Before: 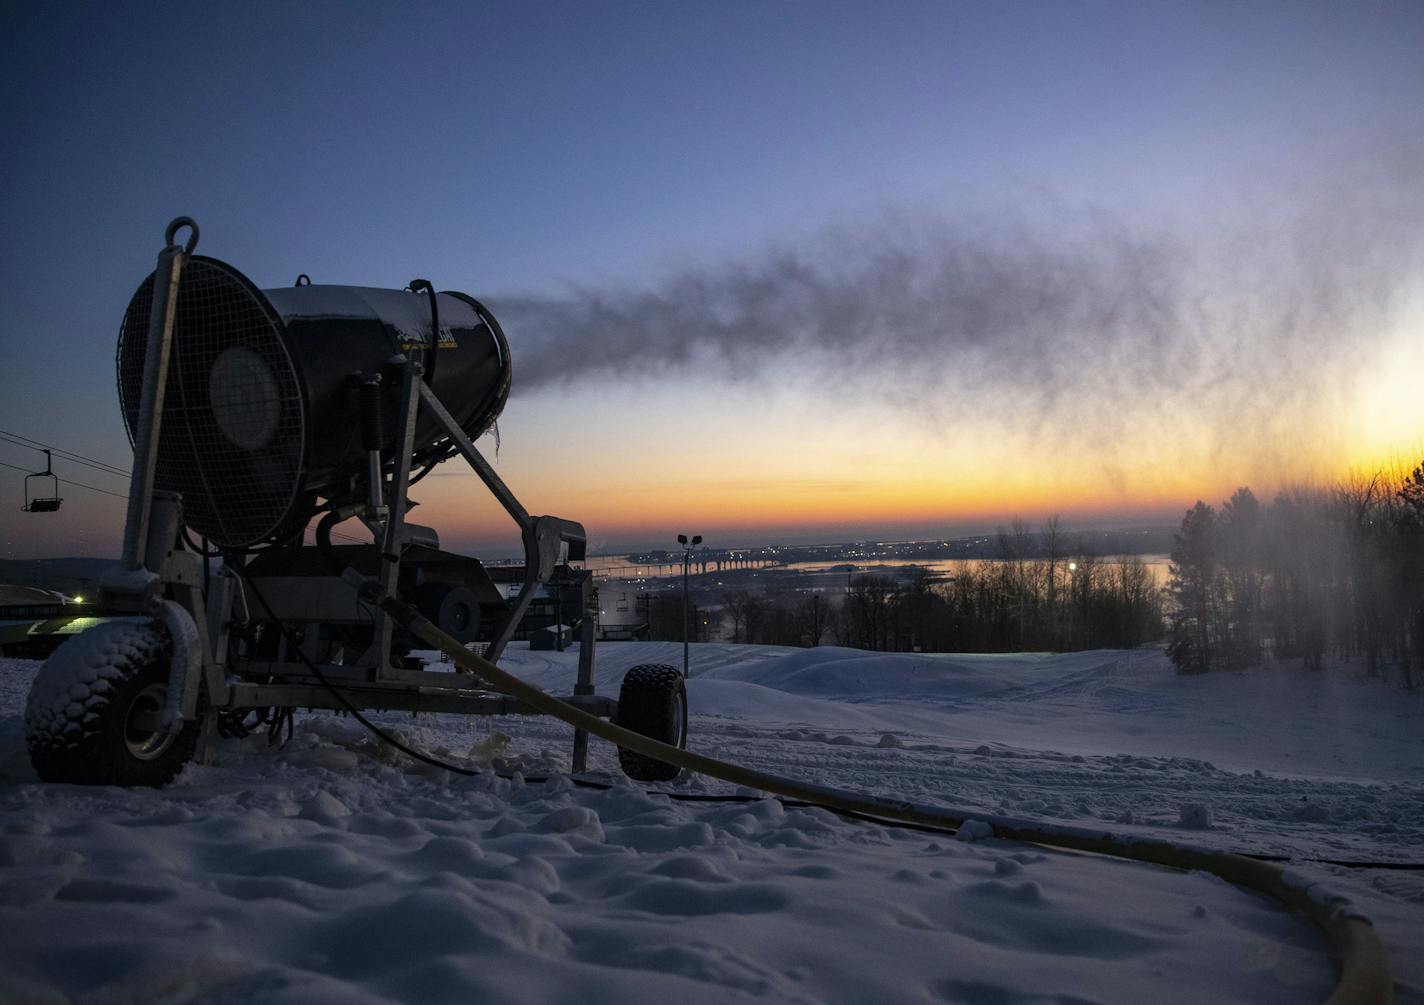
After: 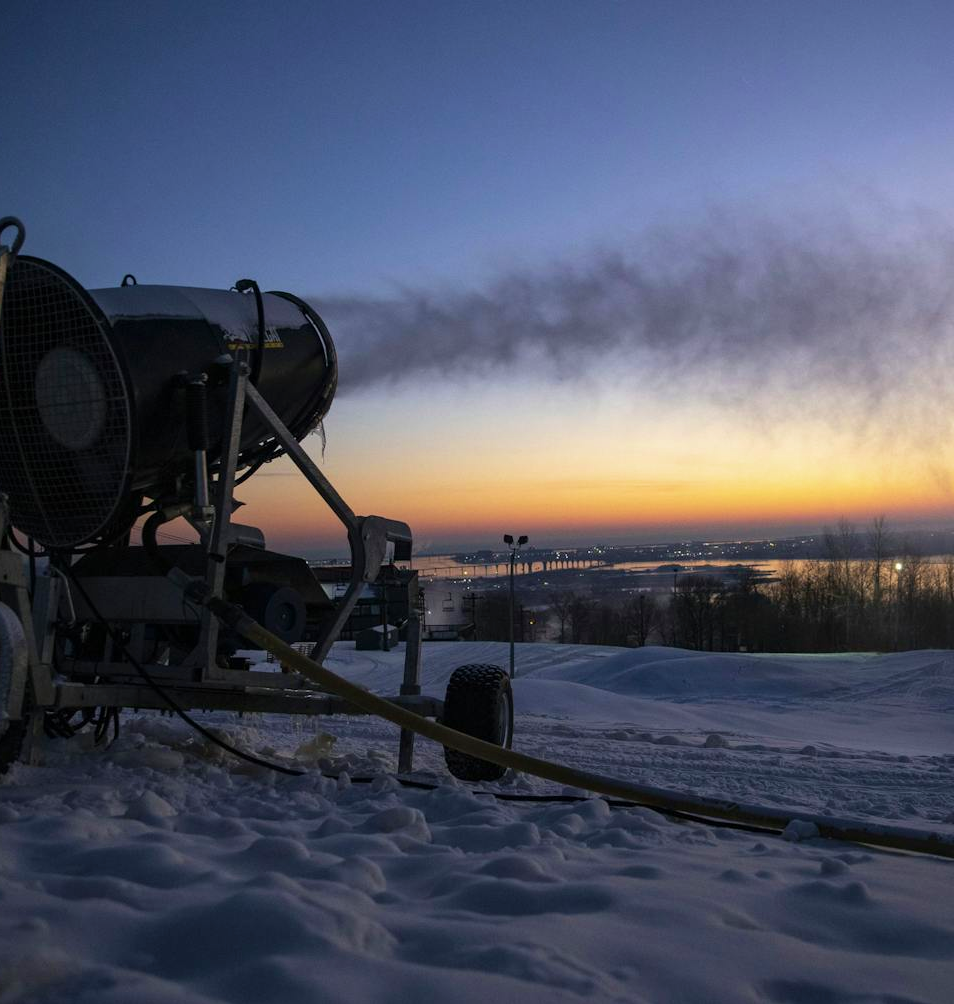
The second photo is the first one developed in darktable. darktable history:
velvia: on, module defaults
crop and rotate: left 12.265%, right 20.676%
color correction: highlights a* -0.069, highlights b* 0.089
